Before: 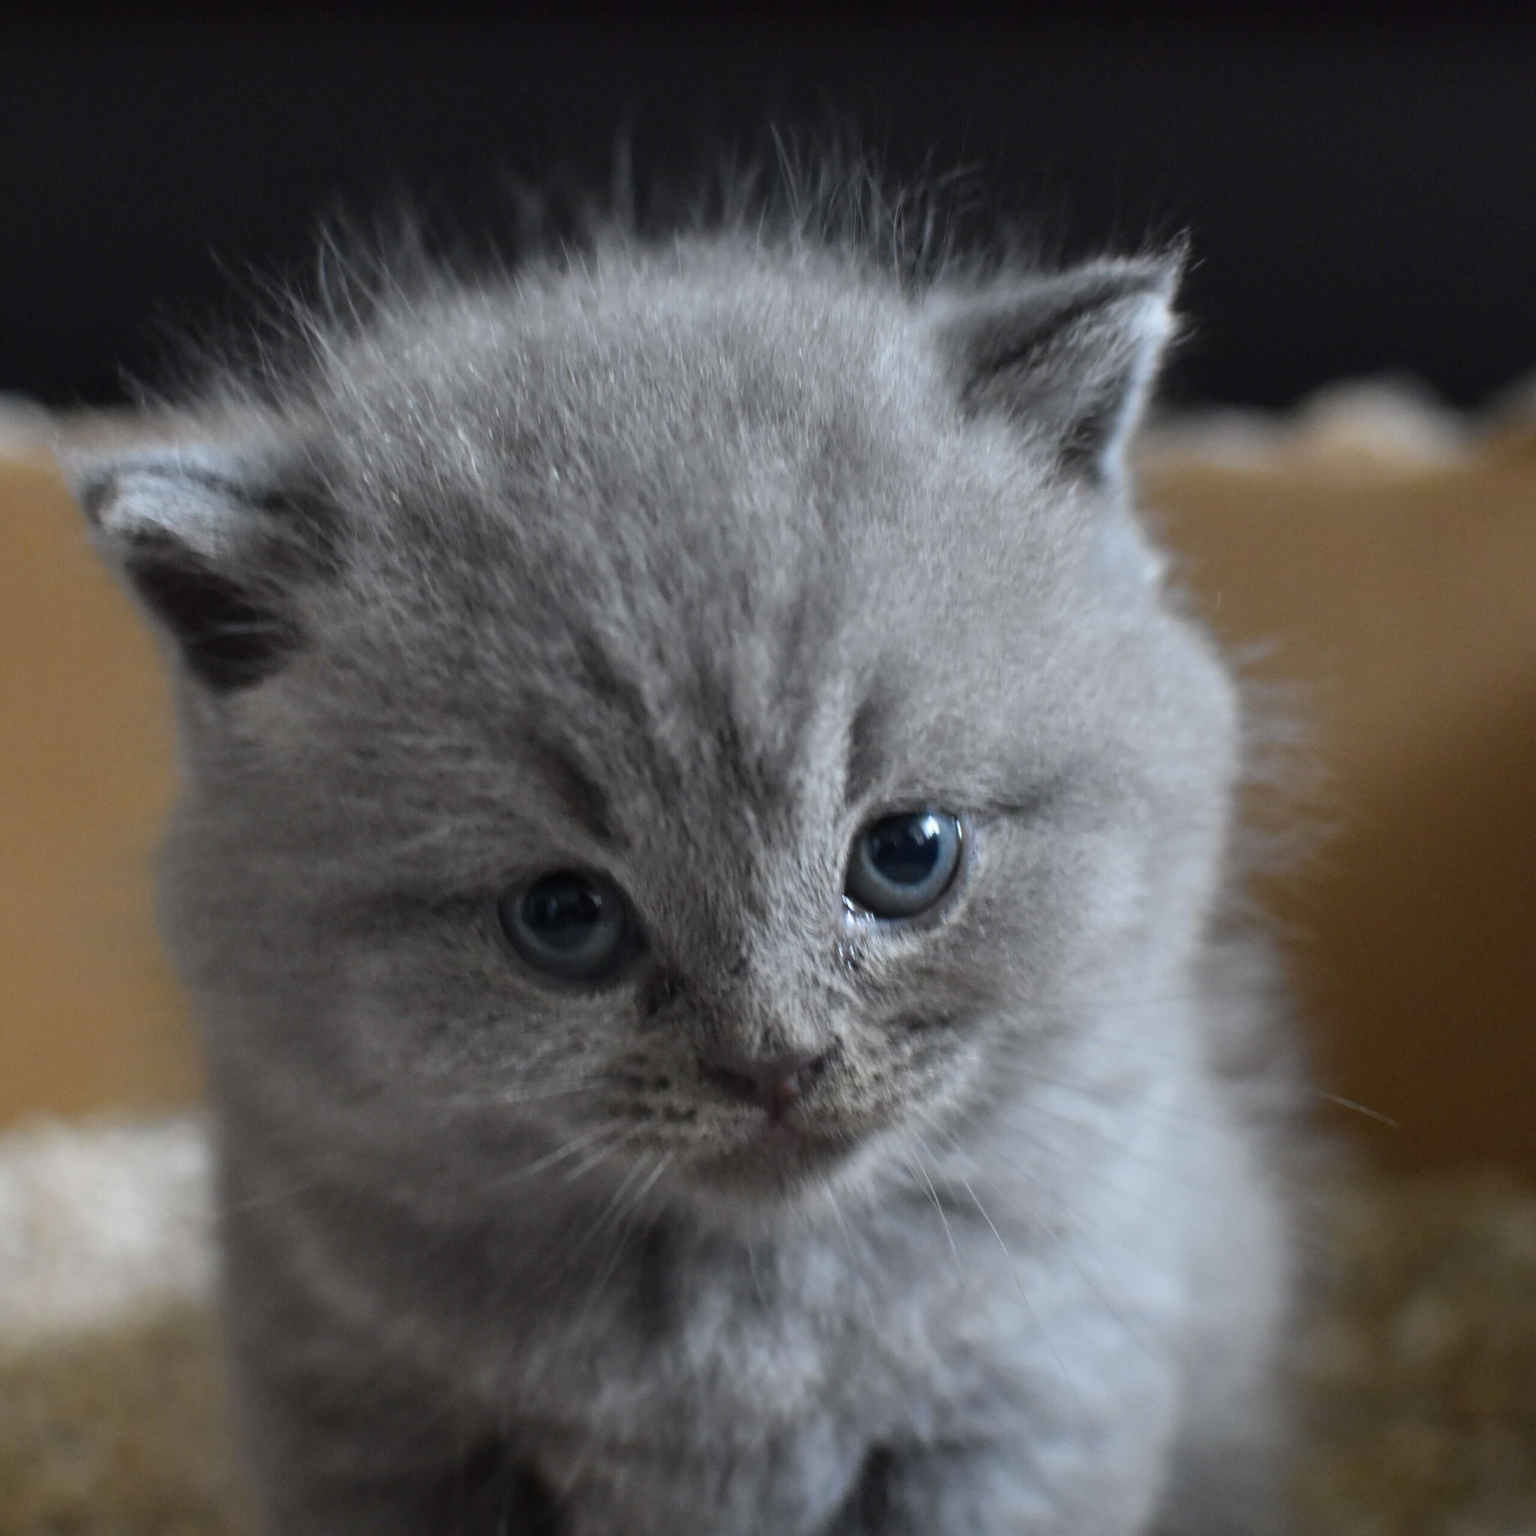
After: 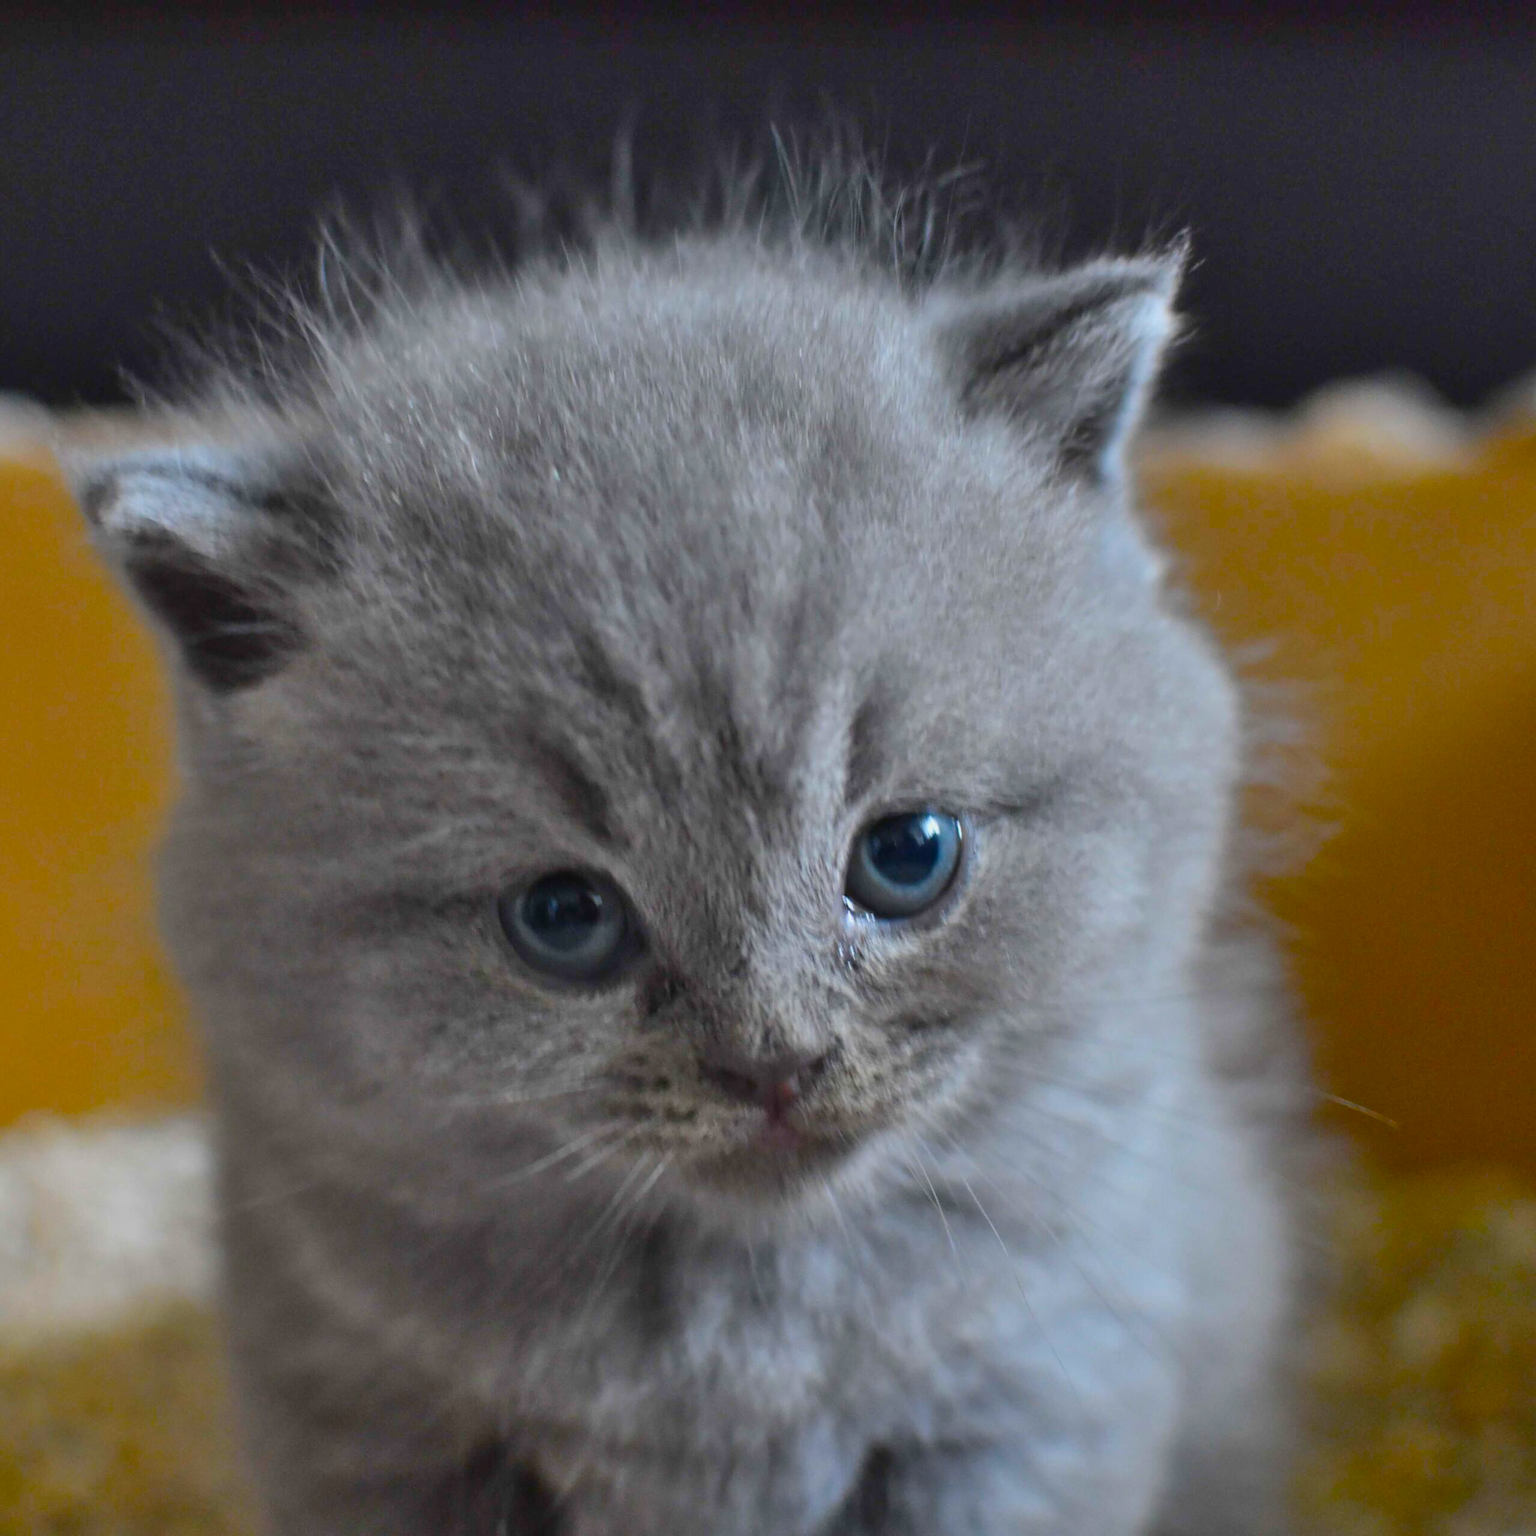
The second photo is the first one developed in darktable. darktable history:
shadows and highlights: highlights color adjustment 0%, soften with gaussian
color balance: input saturation 134.34%, contrast -10.04%, contrast fulcrum 19.67%, output saturation 133.51%
